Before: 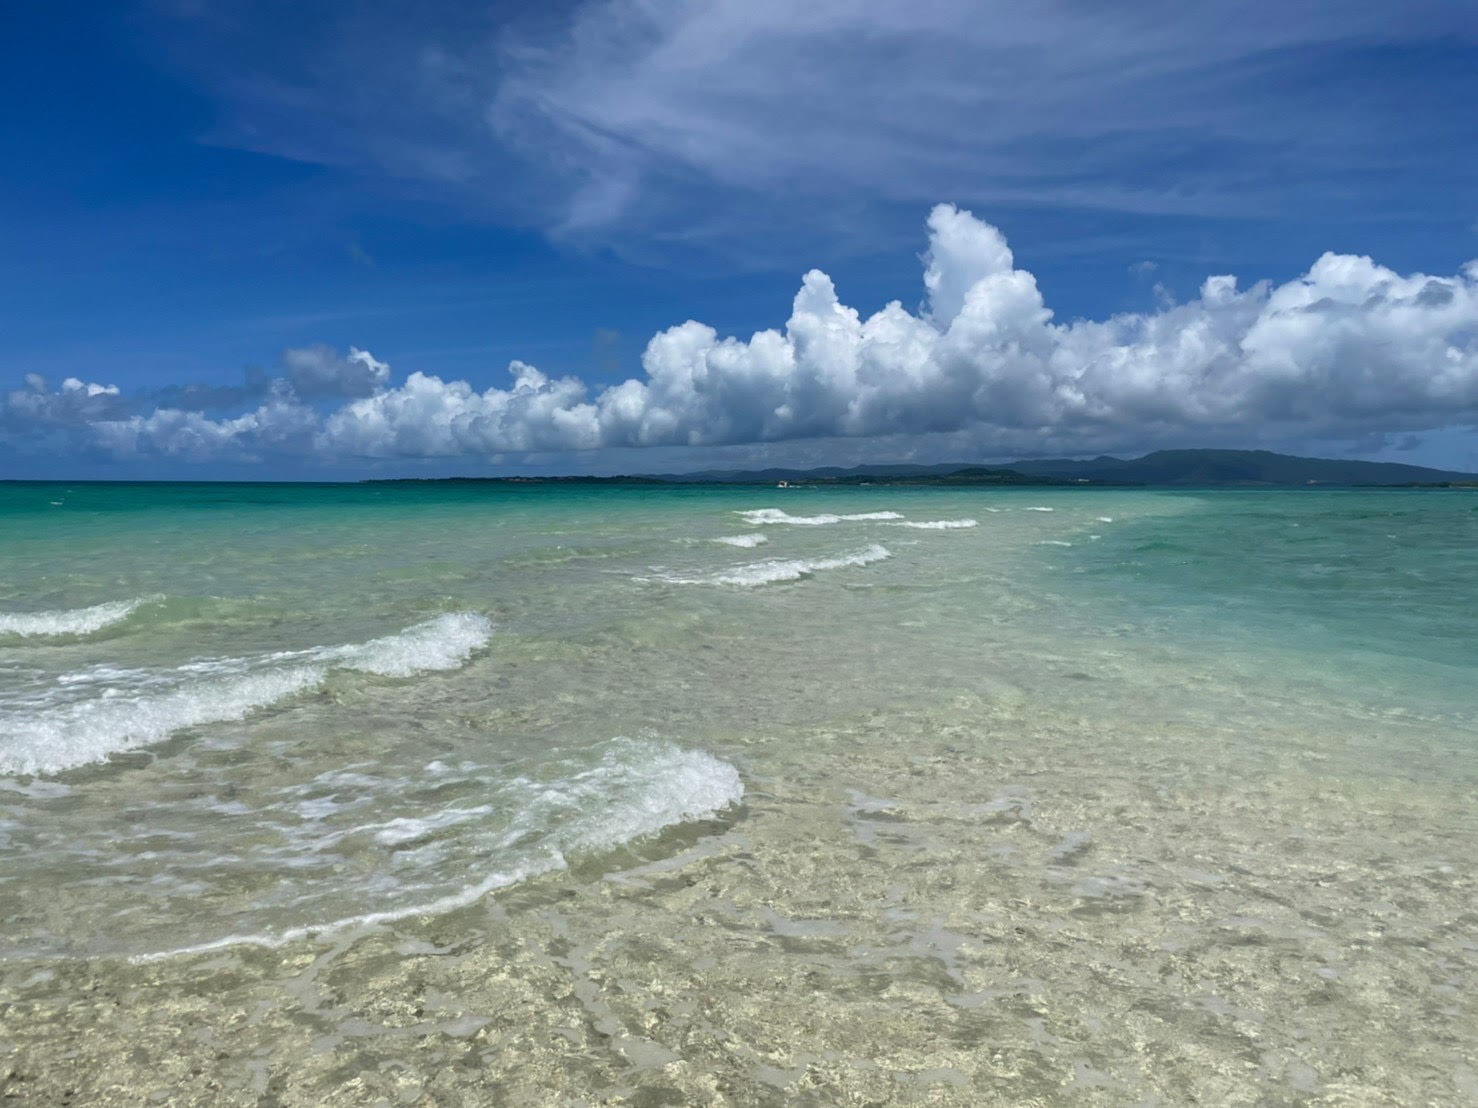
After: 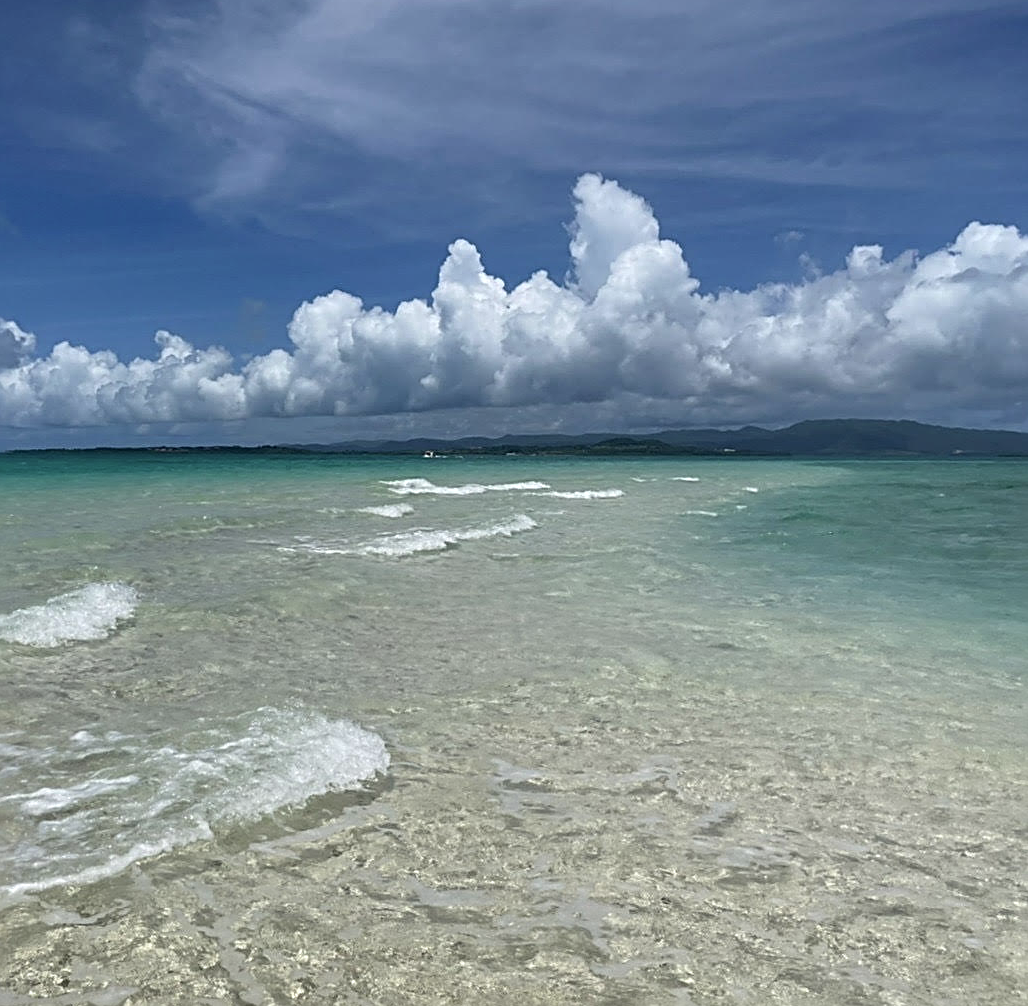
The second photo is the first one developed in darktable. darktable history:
color correction: saturation 0.8
tone equalizer: on, module defaults
crop and rotate: left 24.034%, top 2.838%, right 6.406%, bottom 6.299%
sharpen: radius 2.584, amount 0.688
